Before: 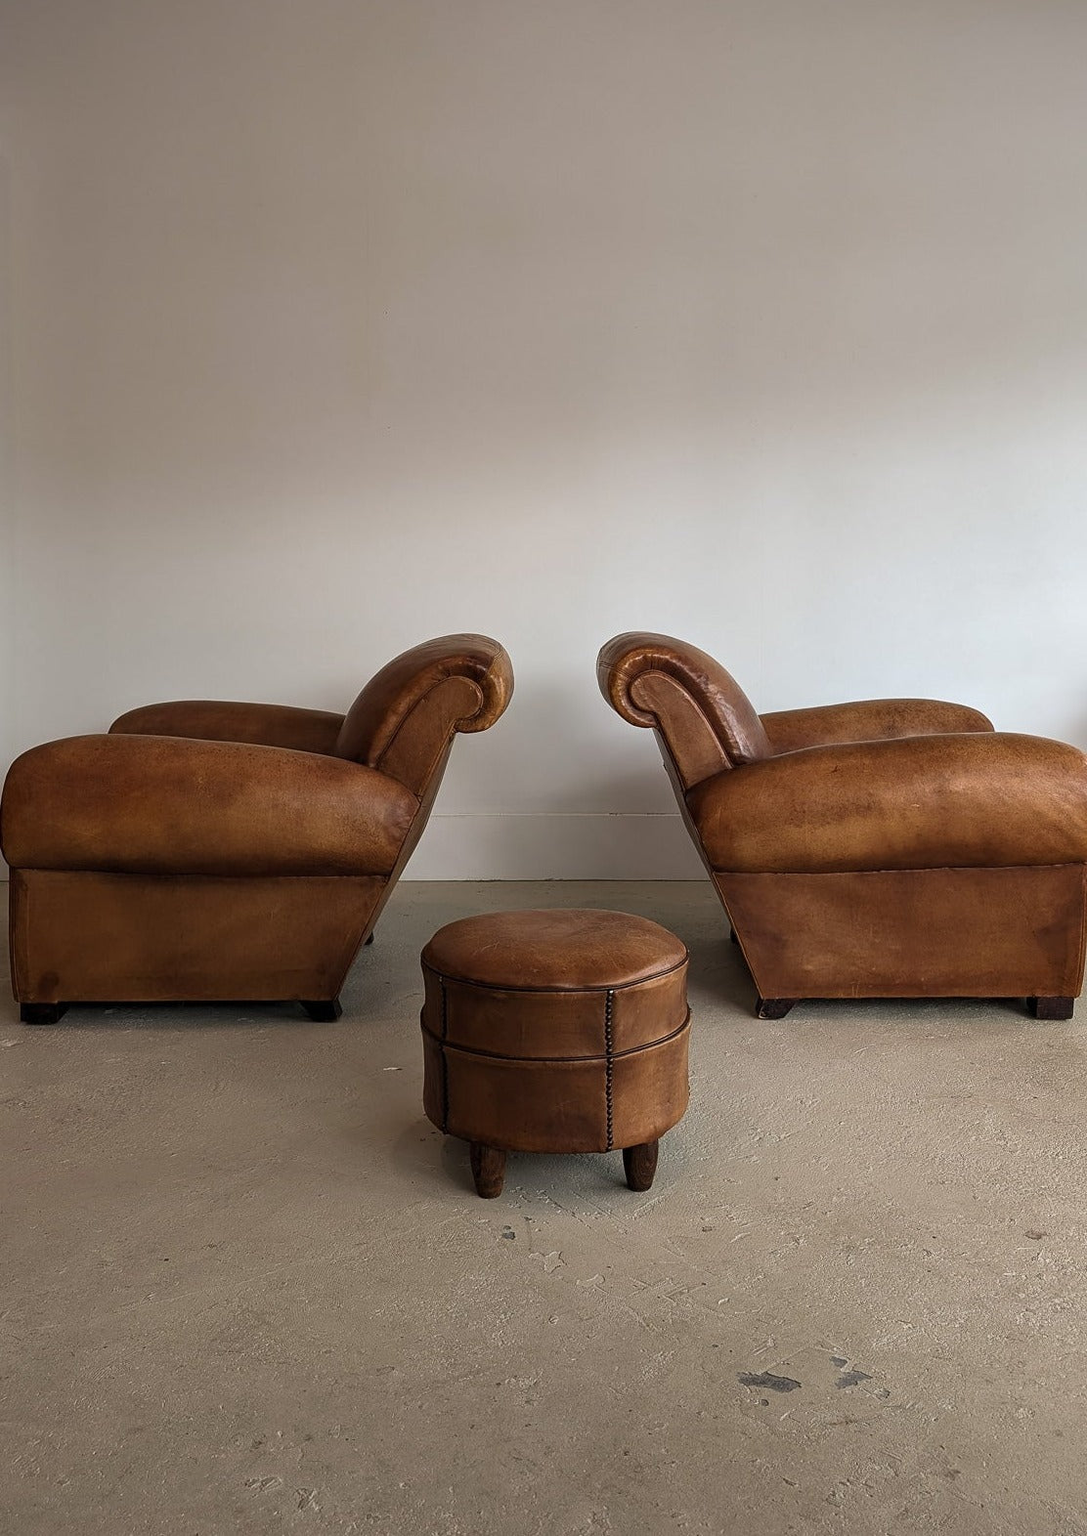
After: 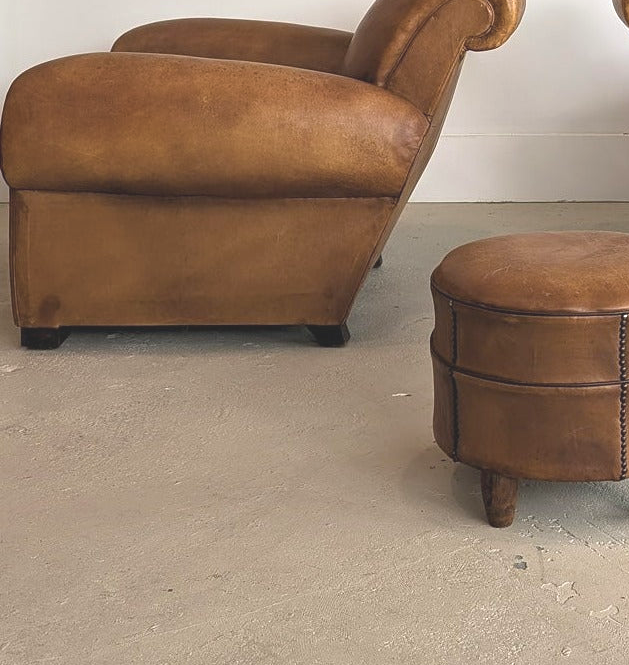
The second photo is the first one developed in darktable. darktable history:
exposure: black level correction 0, exposure 1.41 EV, compensate exposure bias true, compensate highlight preservation false
crop: top 44.489%, right 43.36%, bottom 13.161%
contrast brightness saturation: contrast -0.262, saturation -0.422
color balance rgb: shadows lift › hue 87.99°, shadows fall-off 102.384%, perceptual saturation grading › global saturation -0.066%, mask middle-gray fulcrum 22.165%, global vibrance 50.255%
